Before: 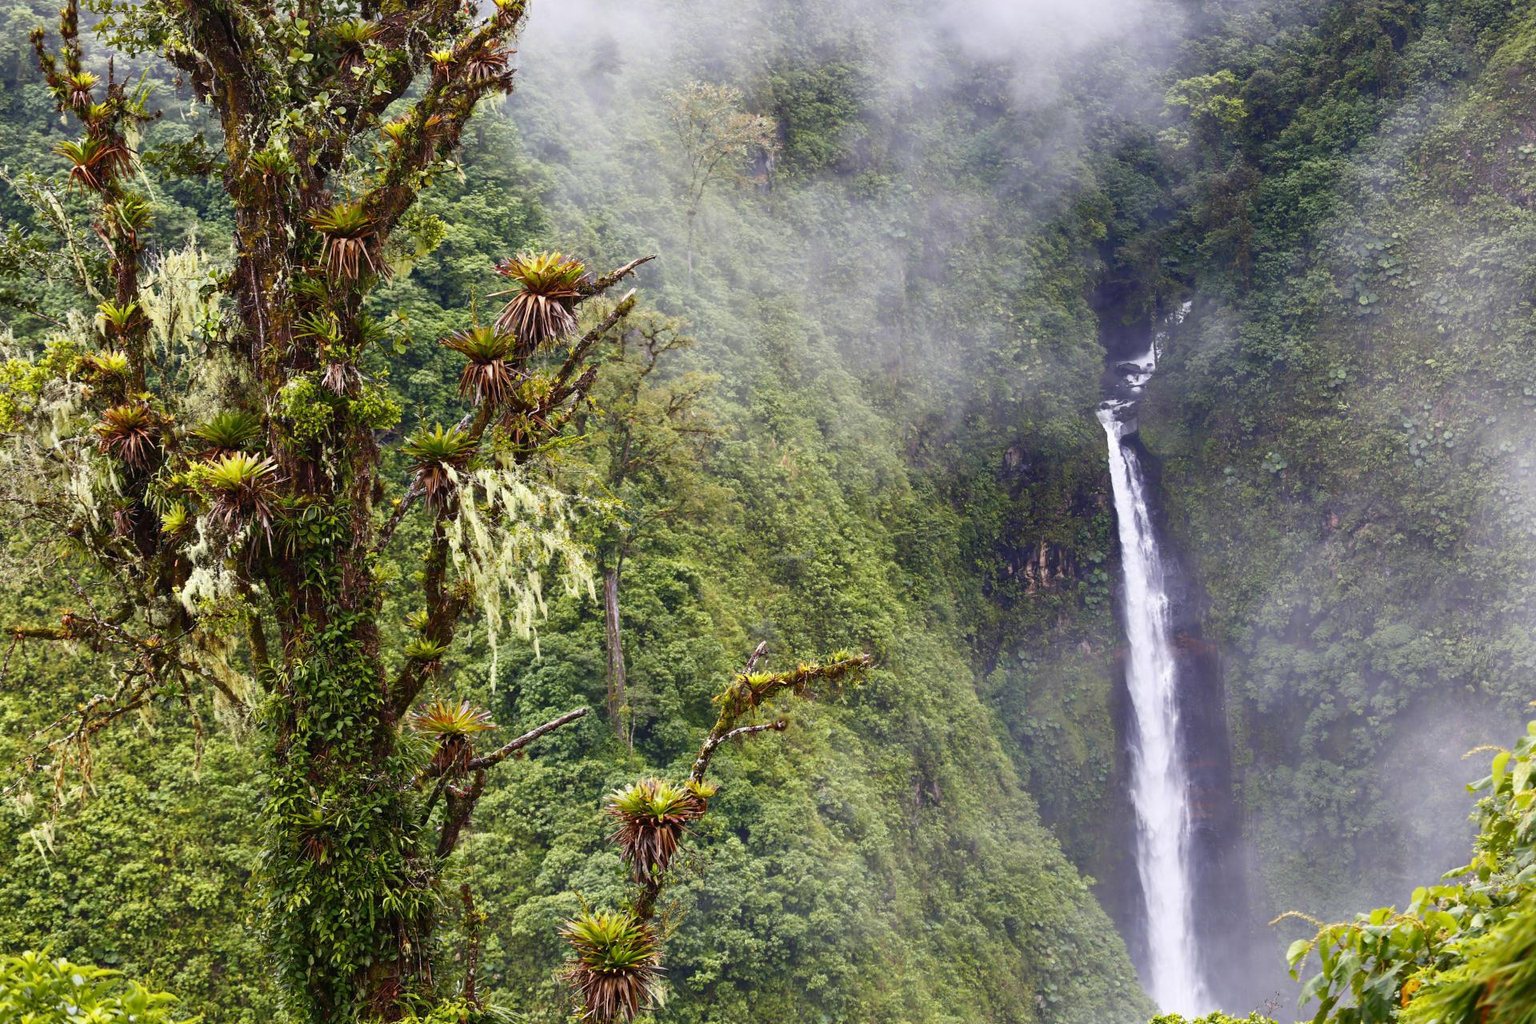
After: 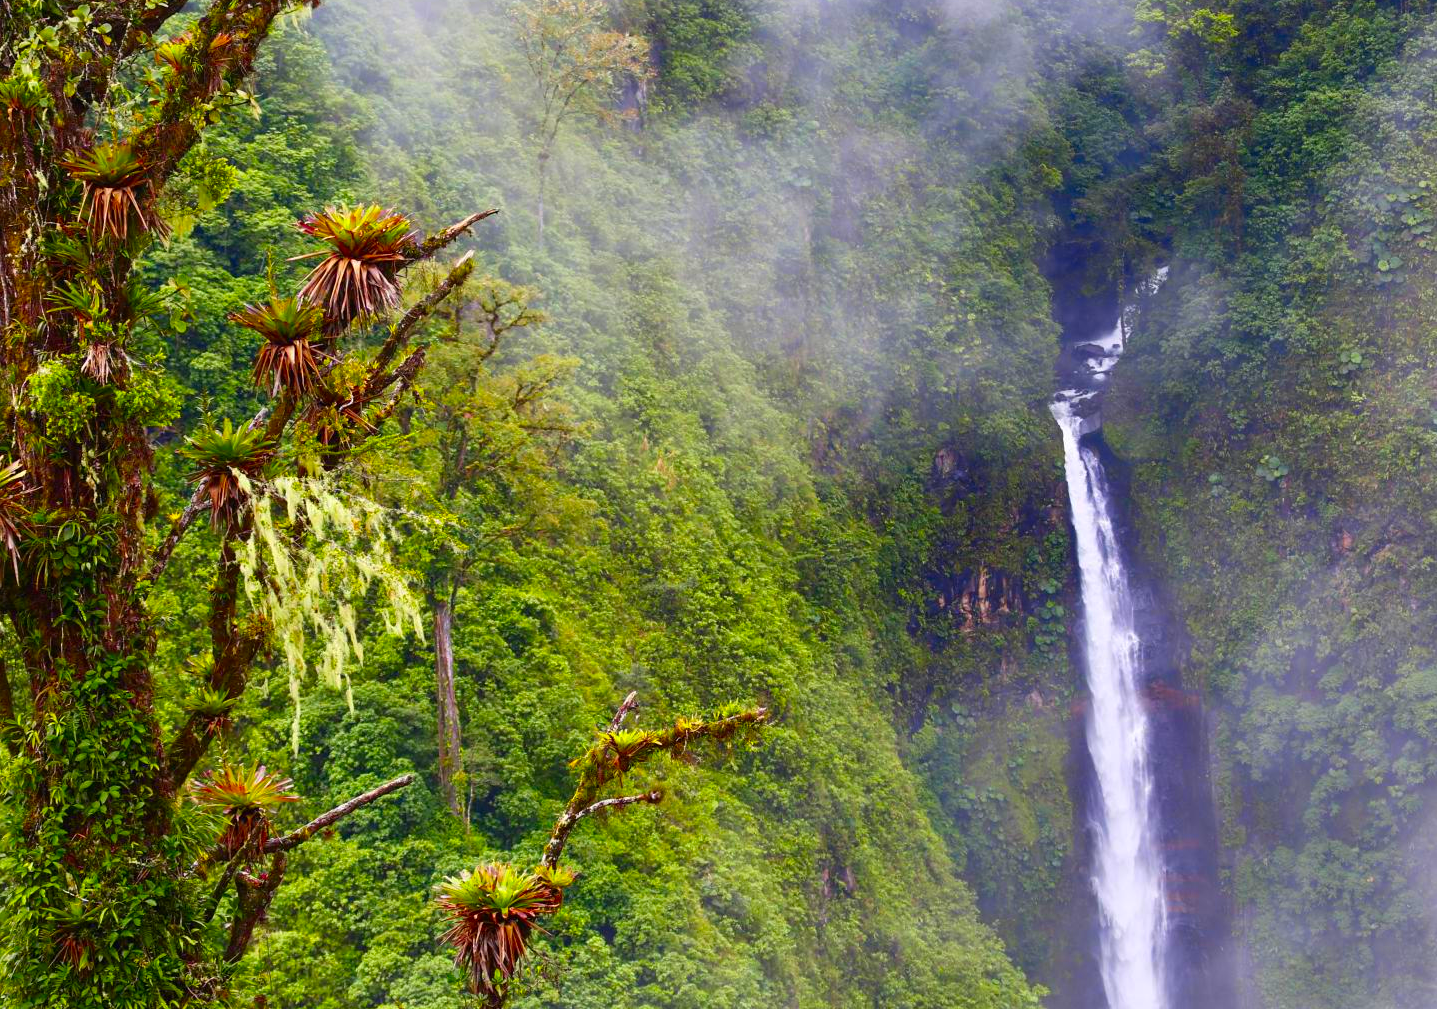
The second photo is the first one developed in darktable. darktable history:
color correction: saturation 1.8
crop: left 16.768%, top 8.653%, right 8.362%, bottom 12.485%
